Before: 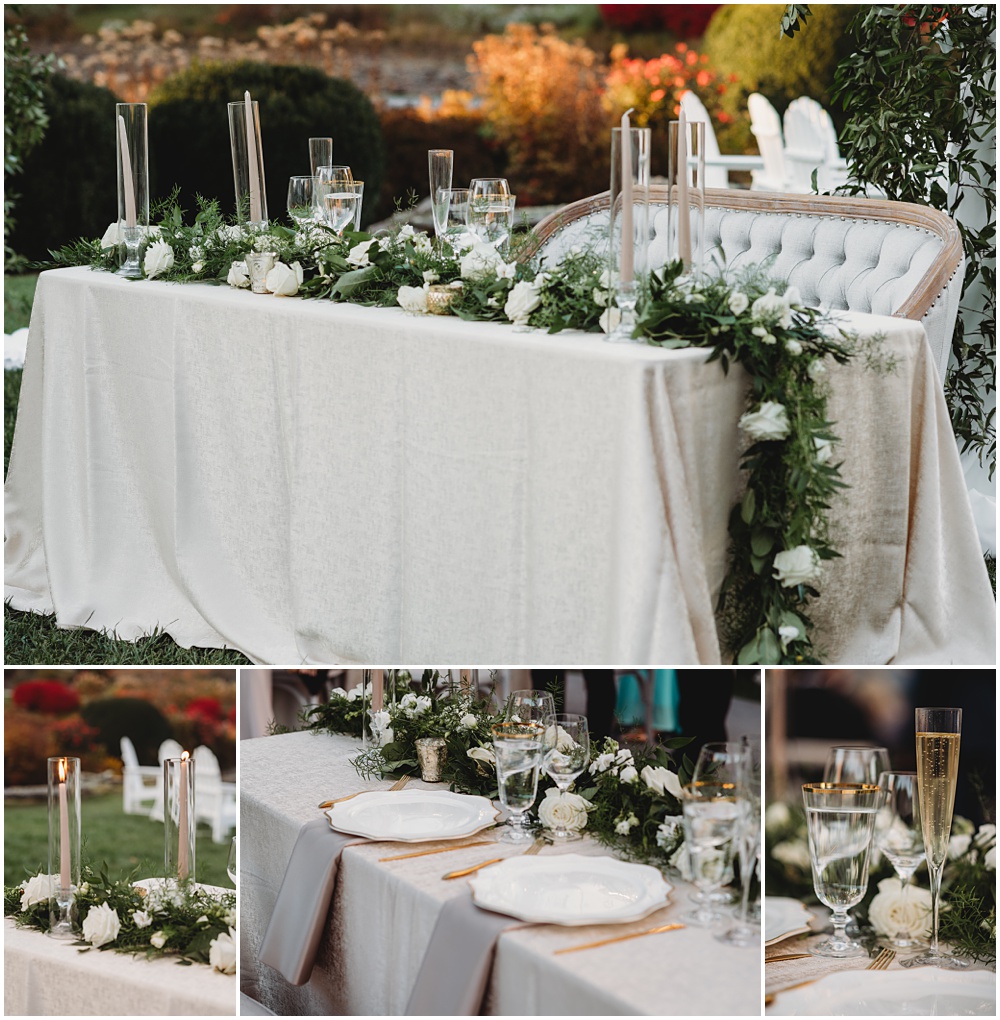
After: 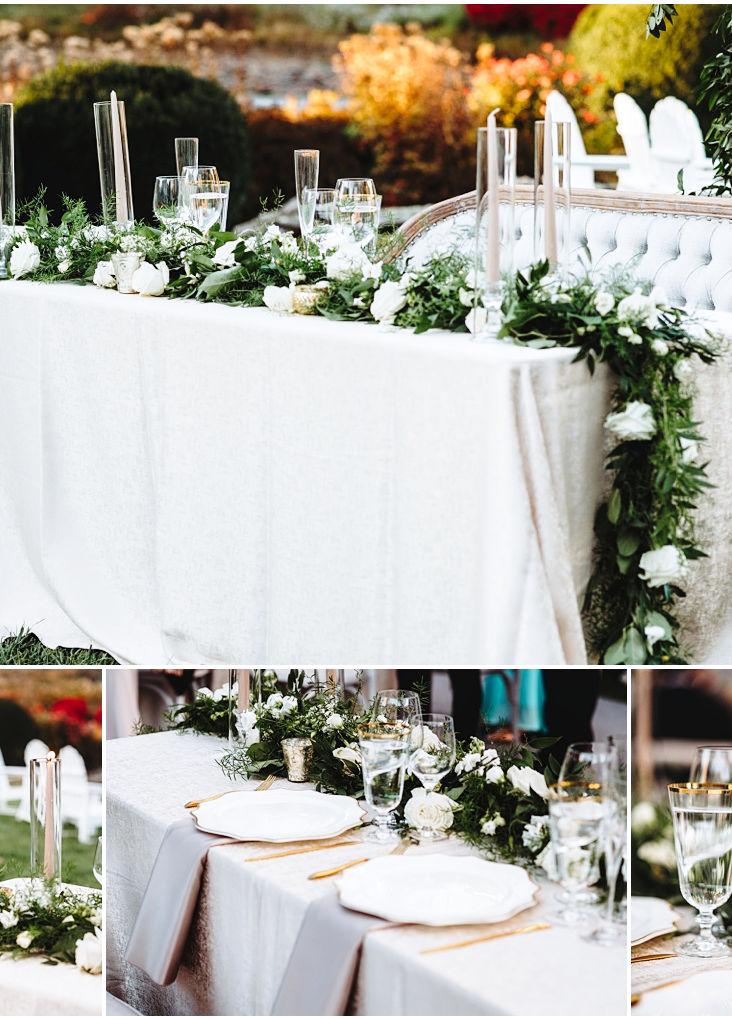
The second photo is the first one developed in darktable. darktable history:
local contrast: highlights 100%, shadows 100%, detail 120%, midtone range 0.2
base curve: curves: ch0 [(0, 0) (0.028, 0.03) (0.121, 0.232) (0.46, 0.748) (0.859, 0.968) (1, 1)], preserve colors none
white balance: red 0.974, blue 1.044
crop: left 13.443%, right 13.31%
